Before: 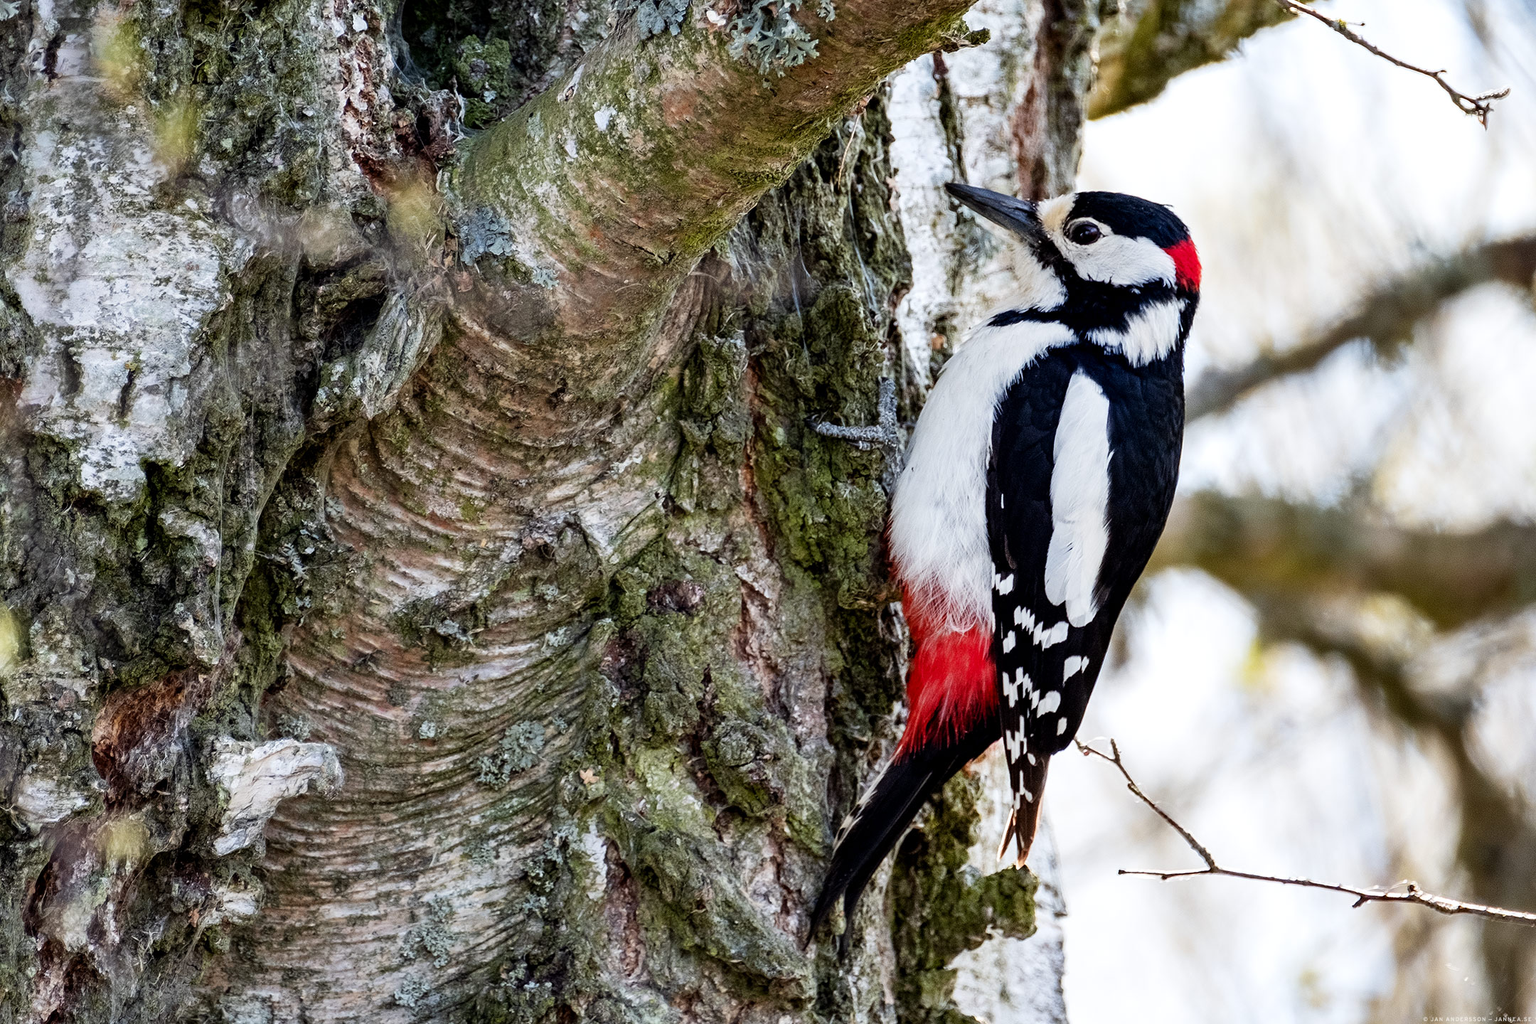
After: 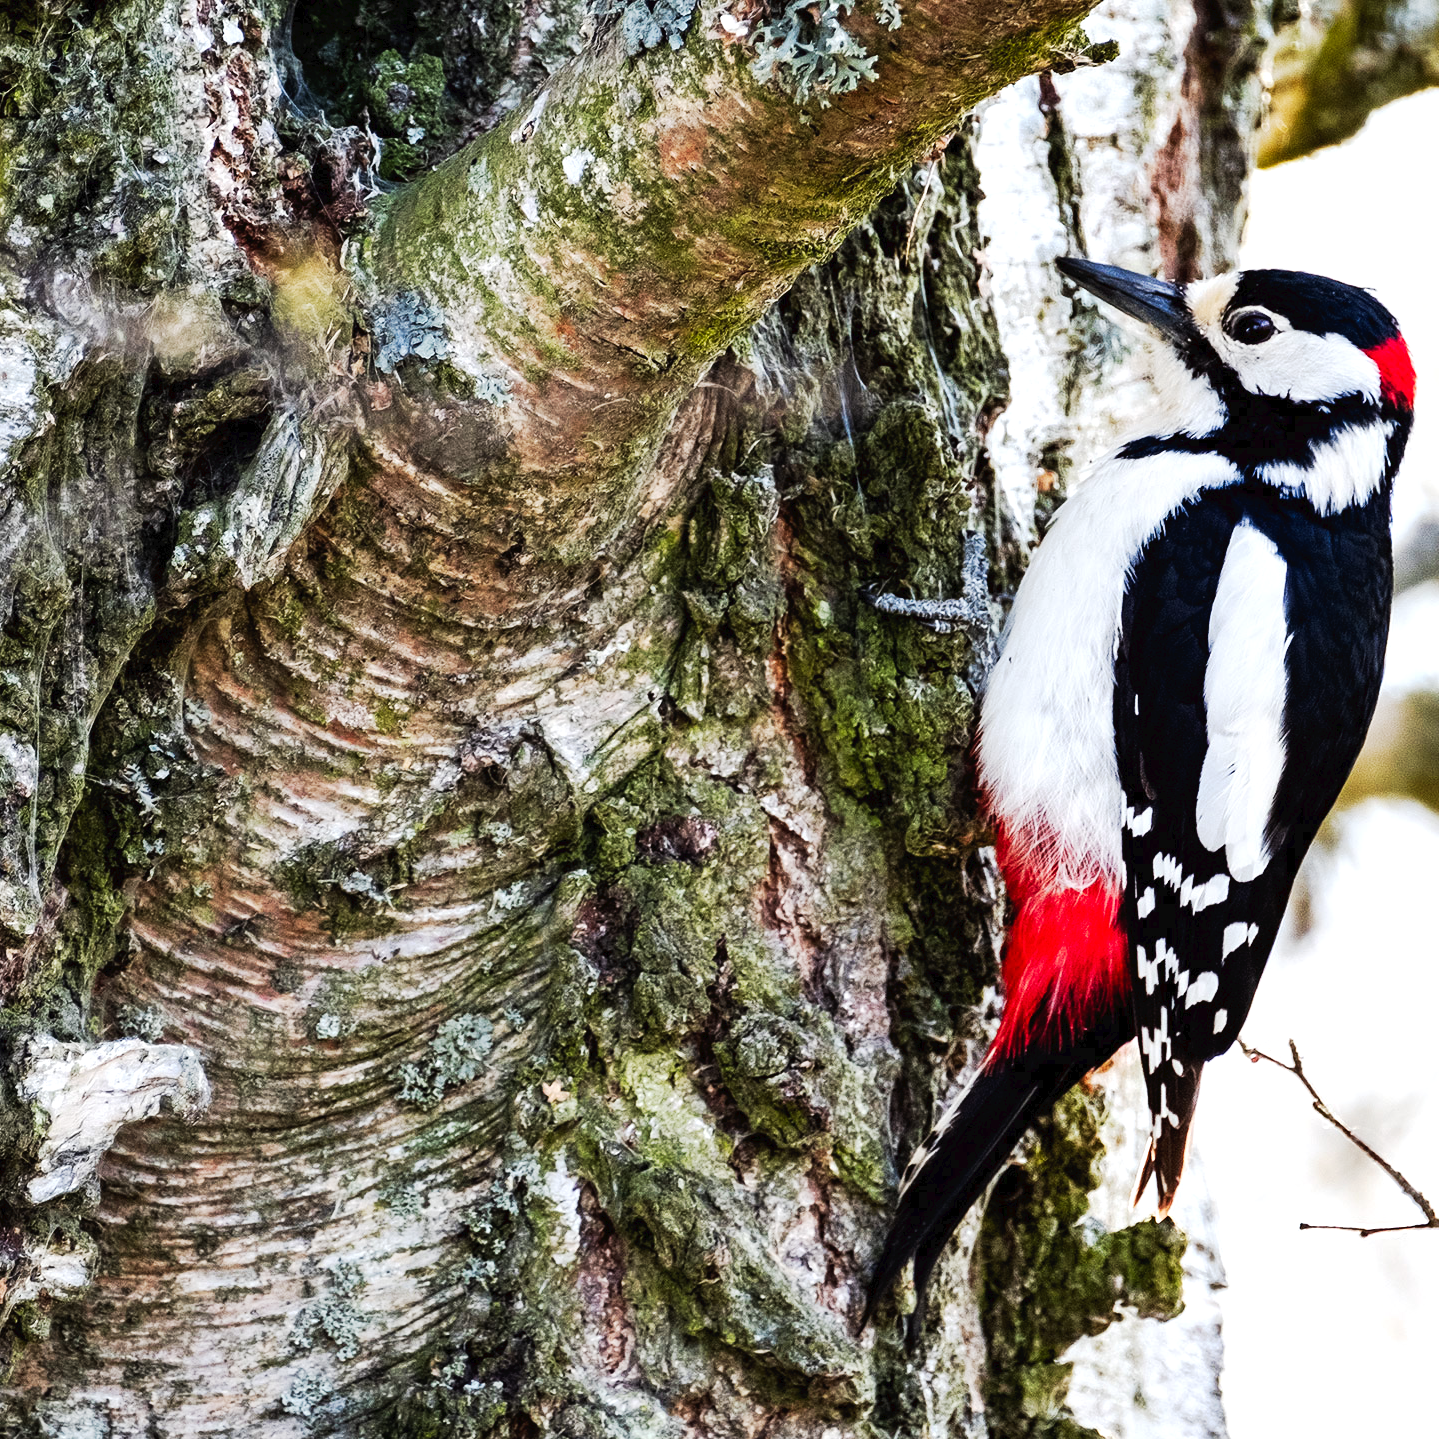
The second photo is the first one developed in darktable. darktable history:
crop and rotate: left 12.673%, right 20.66%
exposure: exposure 0.376 EV, compensate highlight preservation false
tone curve: curves: ch0 [(0, 0) (0.003, 0.023) (0.011, 0.024) (0.025, 0.026) (0.044, 0.035) (0.069, 0.05) (0.1, 0.071) (0.136, 0.098) (0.177, 0.135) (0.224, 0.172) (0.277, 0.227) (0.335, 0.296) (0.399, 0.372) (0.468, 0.462) (0.543, 0.58) (0.623, 0.697) (0.709, 0.789) (0.801, 0.86) (0.898, 0.918) (1, 1)], preserve colors none
